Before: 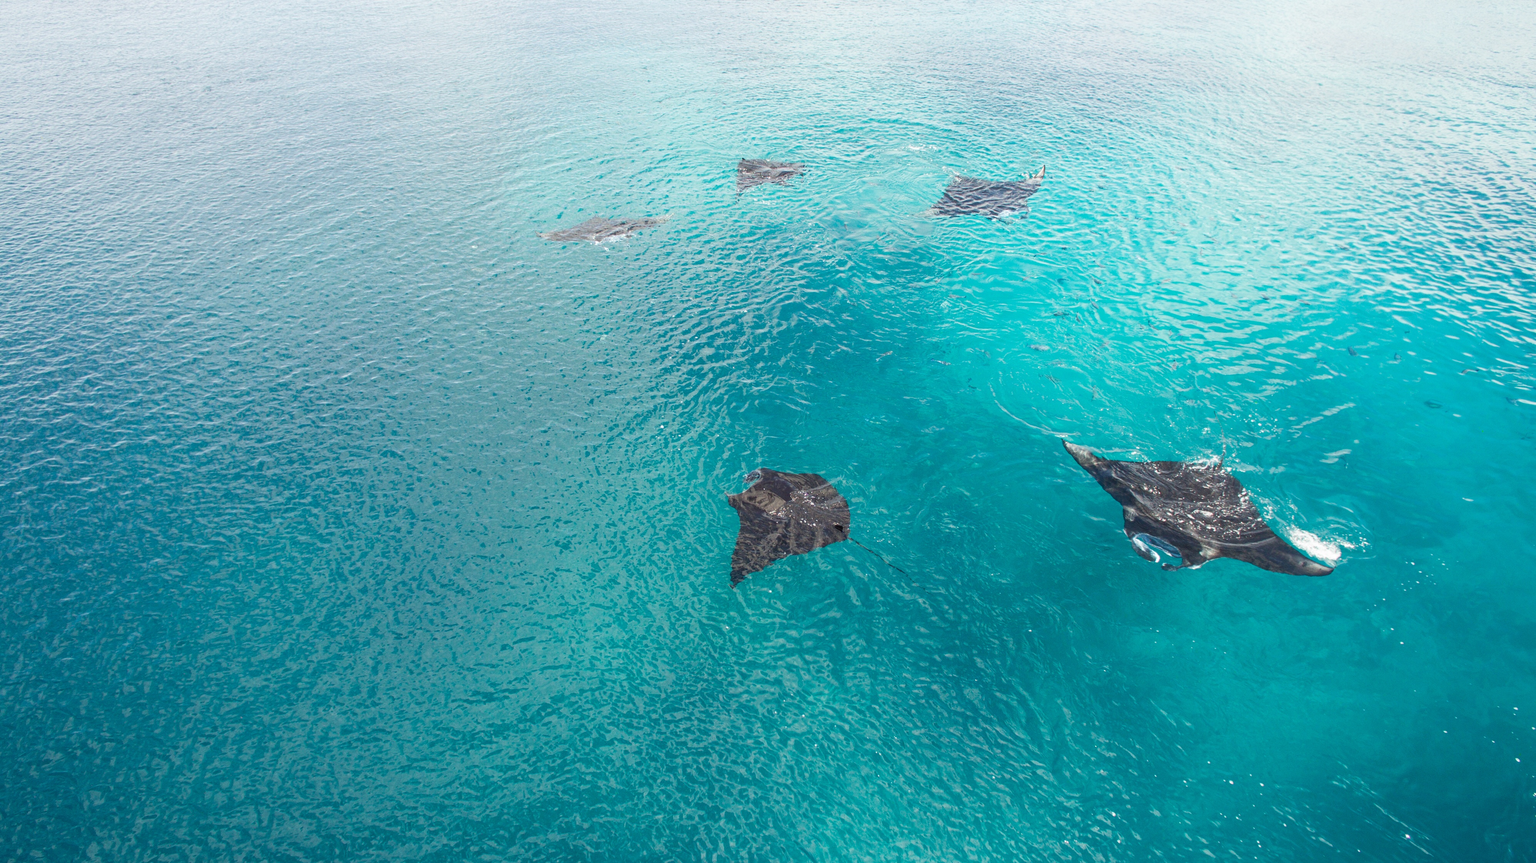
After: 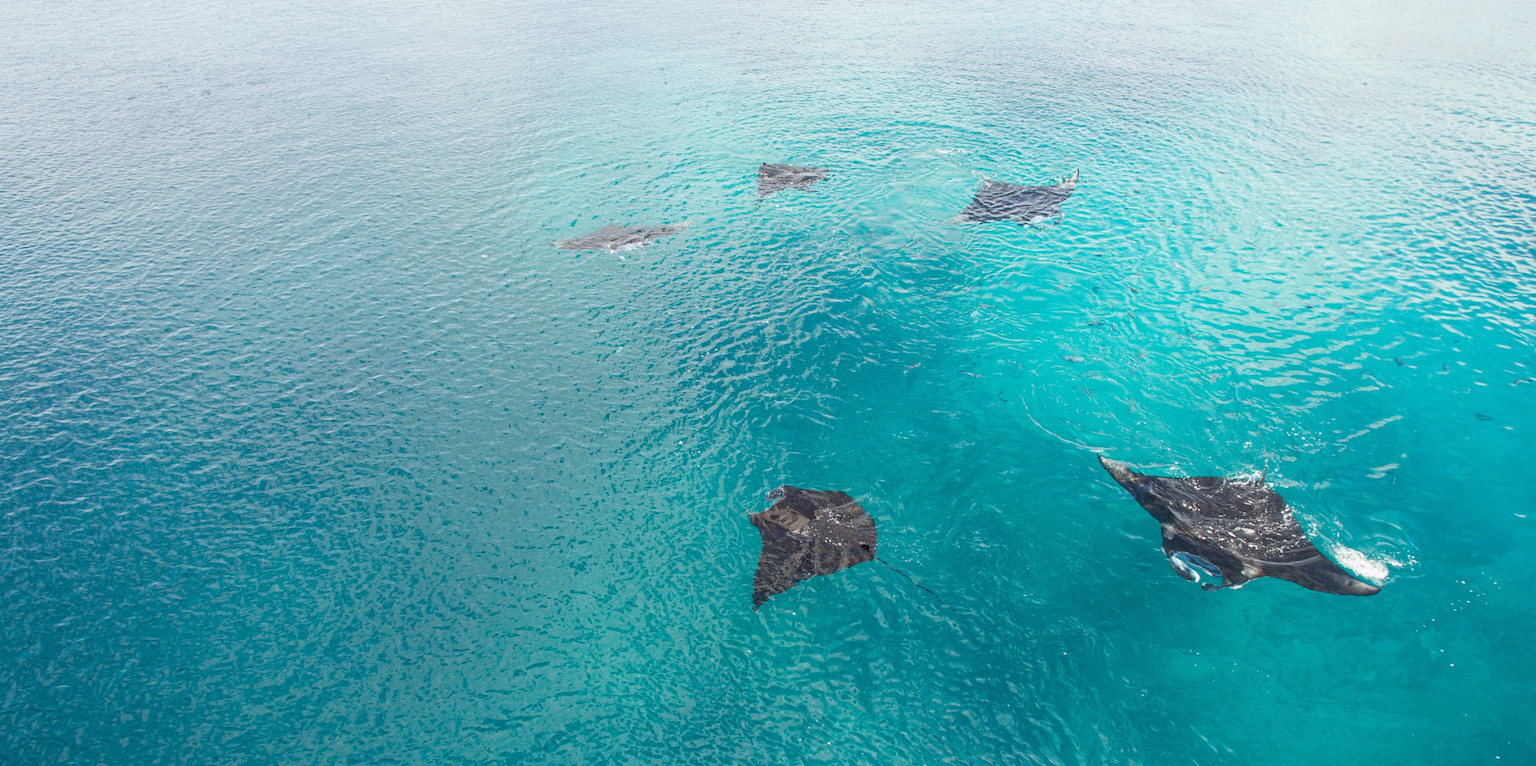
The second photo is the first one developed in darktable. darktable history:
exposure: black level correction 0, exposure 0.6 EV, compensate exposure bias true, compensate highlight preservation false
crop and rotate: angle 0.2°, left 0.275%, right 3.127%, bottom 14.18%
